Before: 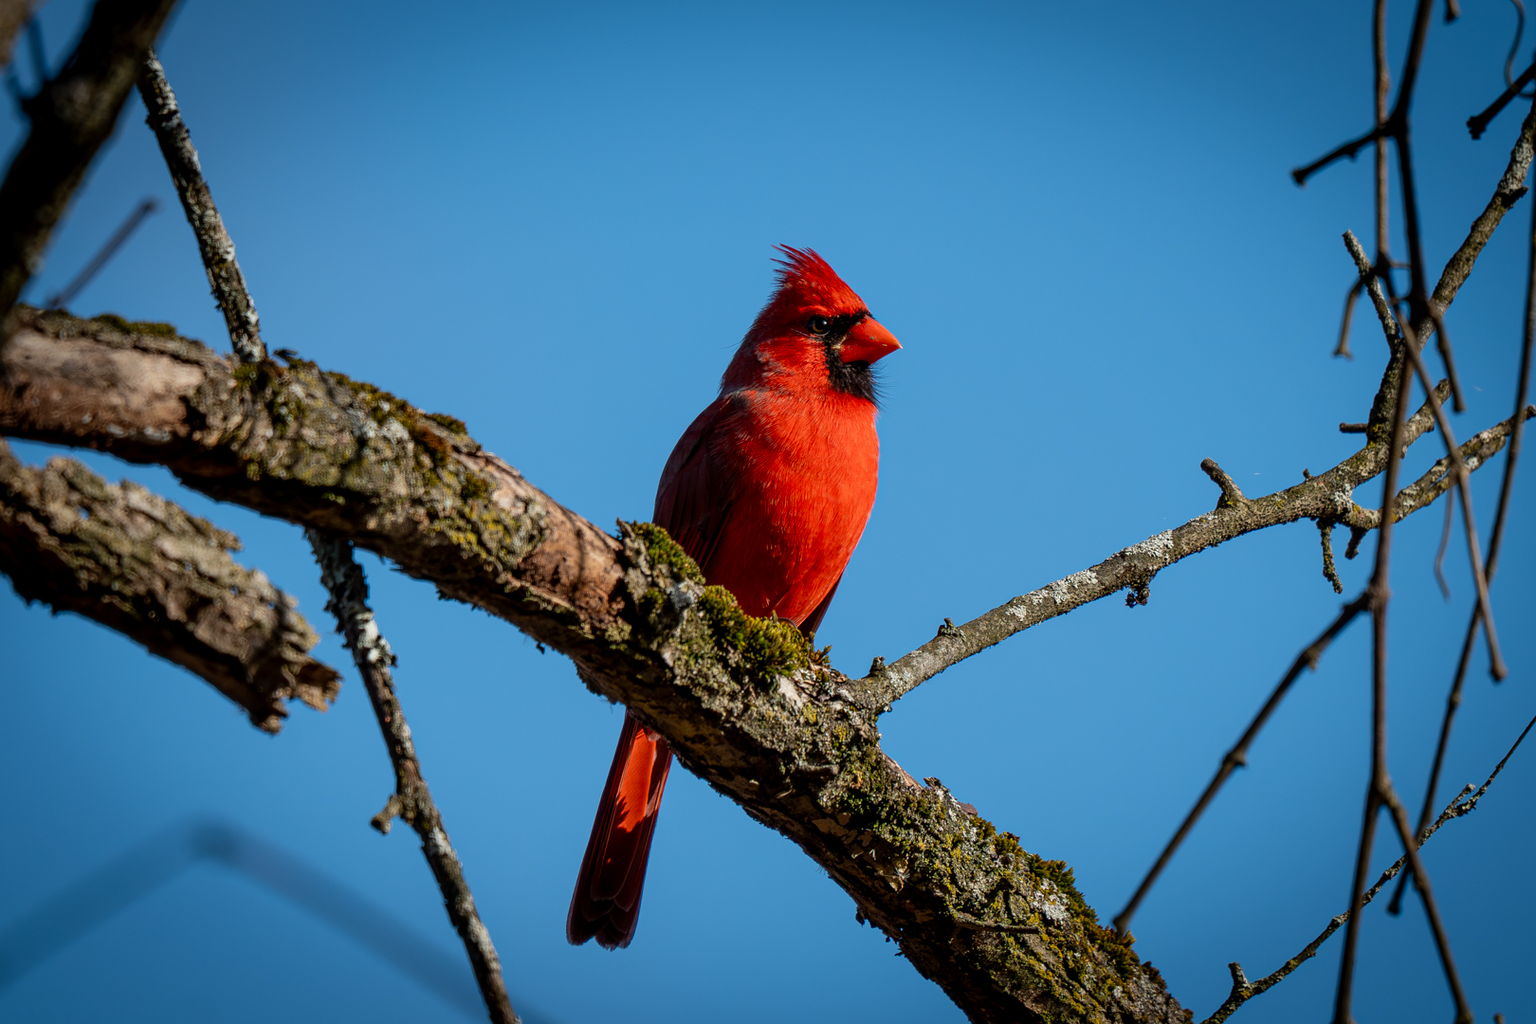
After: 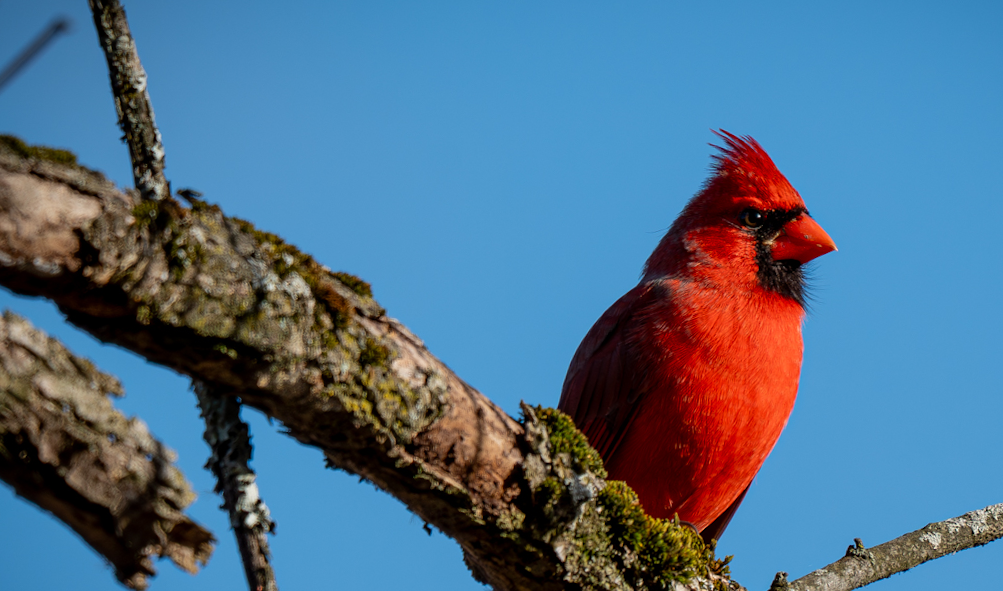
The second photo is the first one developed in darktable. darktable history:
crop and rotate: angle -5.46°, left 2.236%, top 6.951%, right 27.274%, bottom 30.681%
